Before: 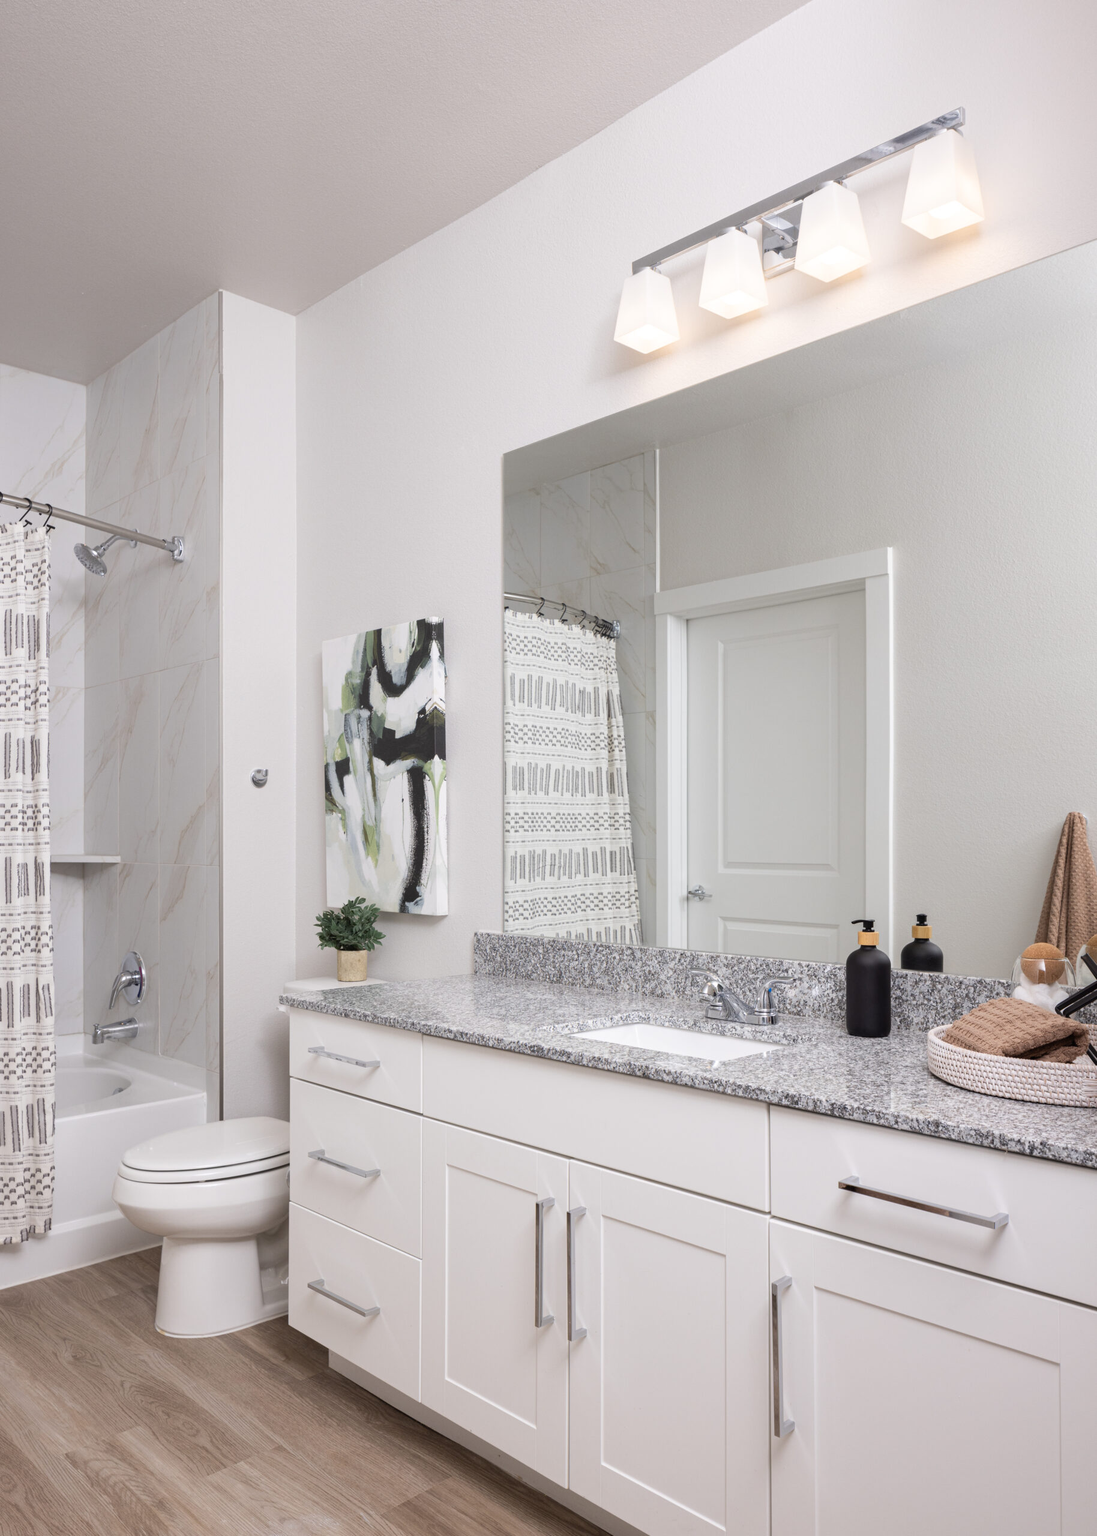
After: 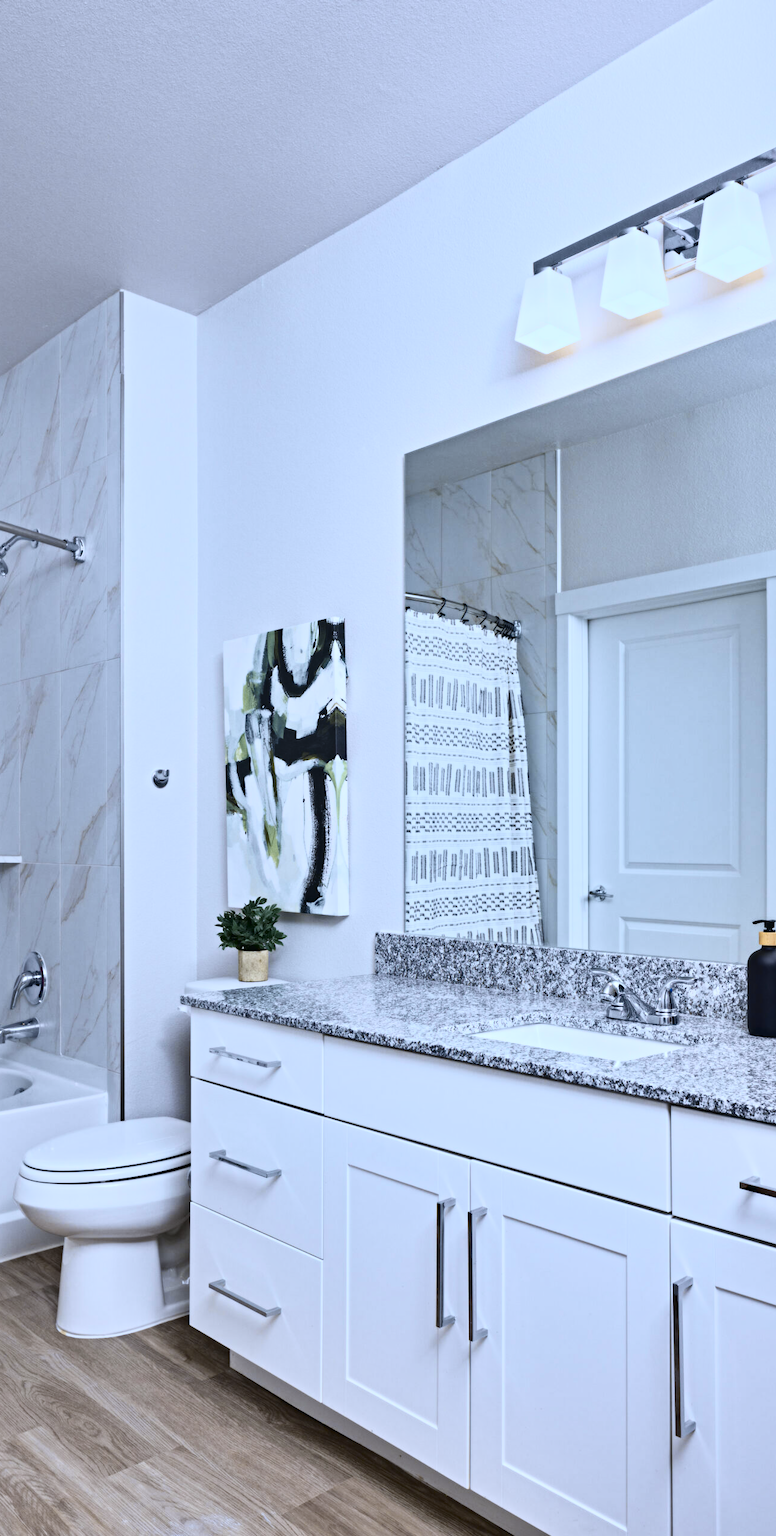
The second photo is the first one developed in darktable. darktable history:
crop and rotate: left 9.061%, right 20.142%
tone curve: curves: ch0 [(0, 0.032) (0.078, 0.052) (0.236, 0.168) (0.43, 0.472) (0.508, 0.566) (0.66, 0.754) (0.79, 0.883) (0.994, 0.974)]; ch1 [(0, 0) (0.161, 0.092) (0.35, 0.33) (0.379, 0.401) (0.456, 0.456) (0.508, 0.501) (0.547, 0.531) (0.573, 0.563) (0.625, 0.602) (0.718, 0.734) (1, 1)]; ch2 [(0, 0) (0.369, 0.427) (0.44, 0.434) (0.502, 0.501) (0.54, 0.537) (0.586, 0.59) (0.621, 0.604) (1, 1)], color space Lab, independent channels, preserve colors none
contrast equalizer: y [[0.5, 0.5, 0.501, 0.63, 0.504, 0.5], [0.5 ×6], [0.5 ×6], [0 ×6], [0 ×6]]
color balance rgb: perceptual saturation grading › global saturation 25%, global vibrance 20%
white balance: red 0.931, blue 1.11
shadows and highlights: soften with gaussian
